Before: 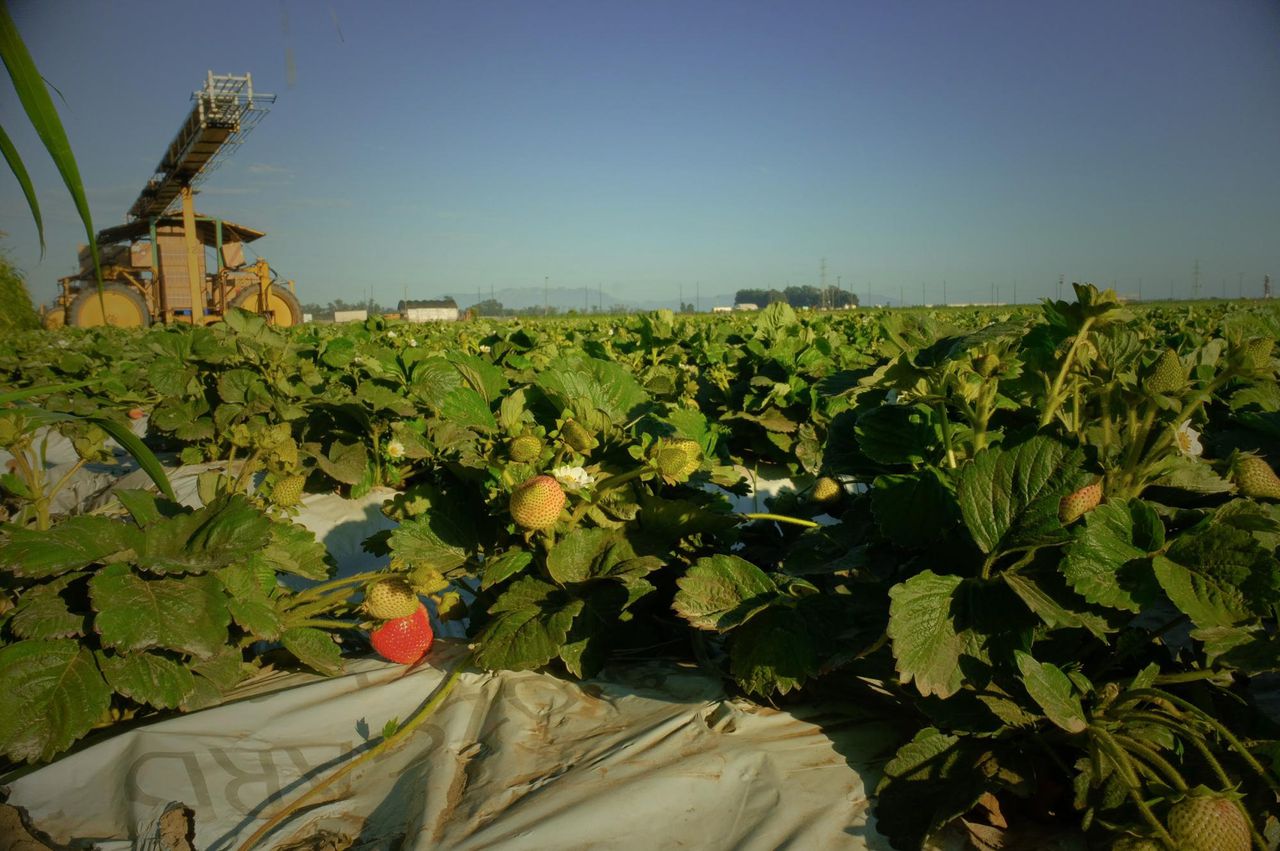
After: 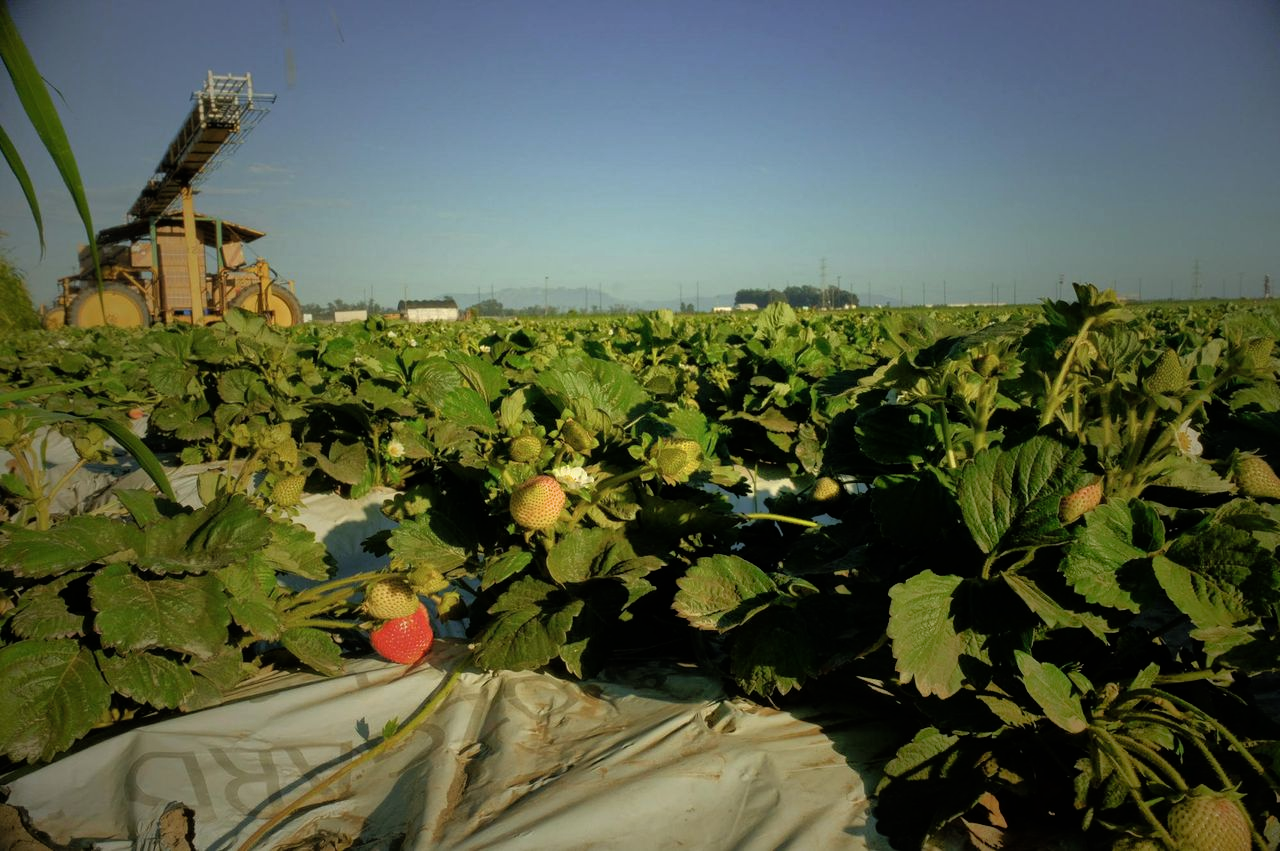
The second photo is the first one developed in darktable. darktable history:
filmic rgb: black relative exposure -7.97 EV, white relative exposure 2.47 EV, hardness 6.33
shadows and highlights: on, module defaults
